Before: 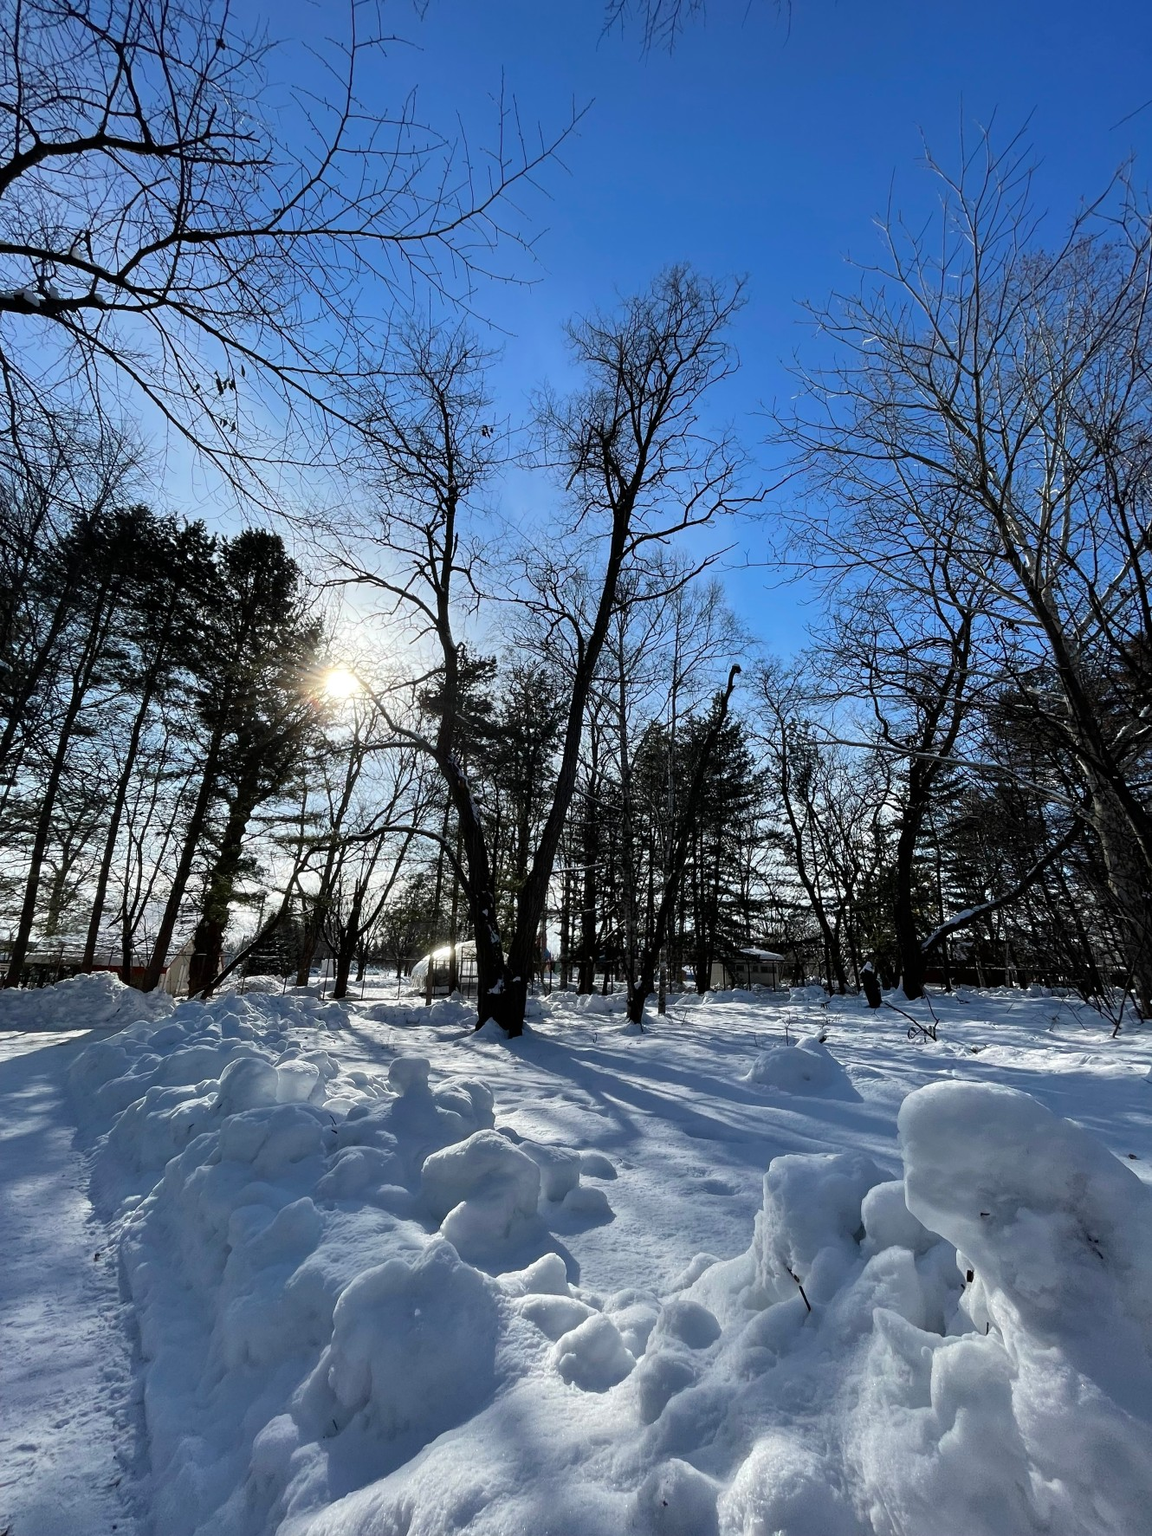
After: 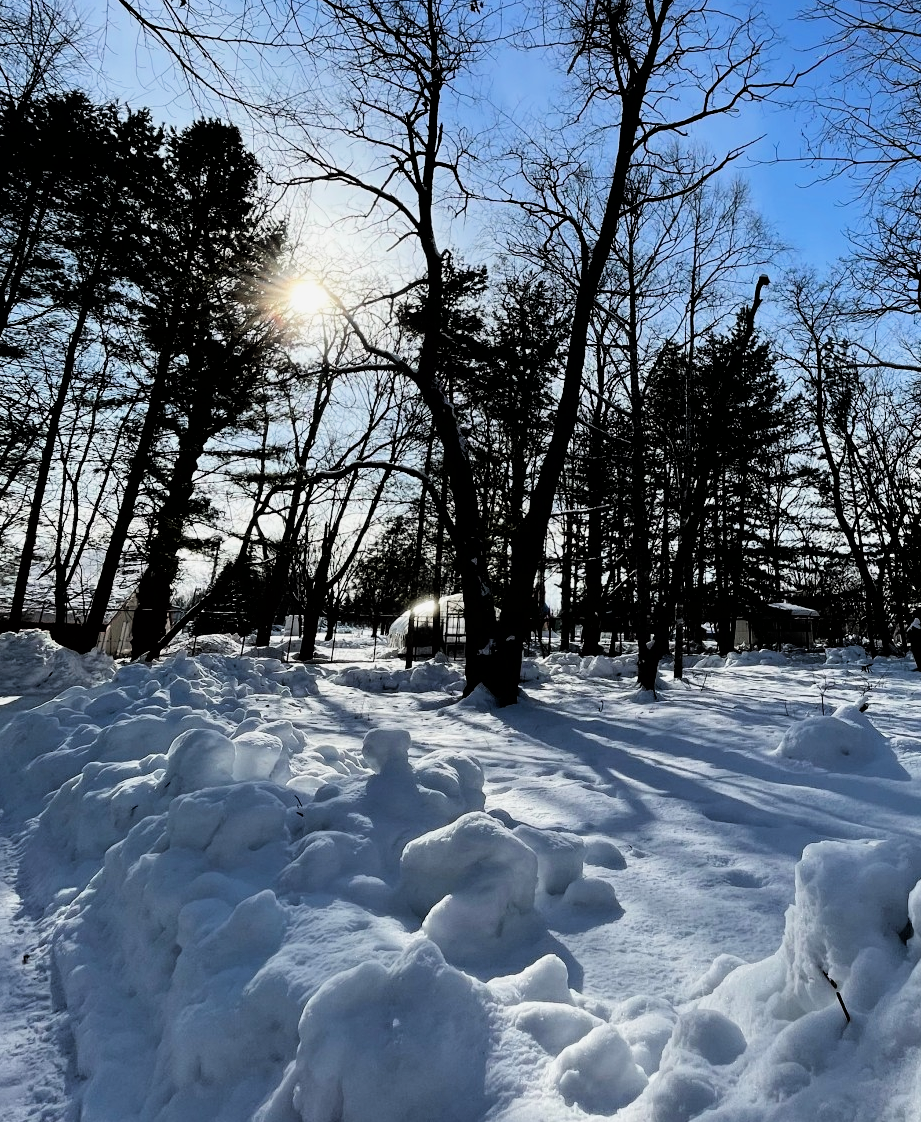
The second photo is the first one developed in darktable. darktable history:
filmic rgb: black relative exposure -4.06 EV, white relative exposure 2.99 EV, hardness 3, contrast 1.386
crop: left 6.532%, top 27.779%, right 24.174%, bottom 8.891%
